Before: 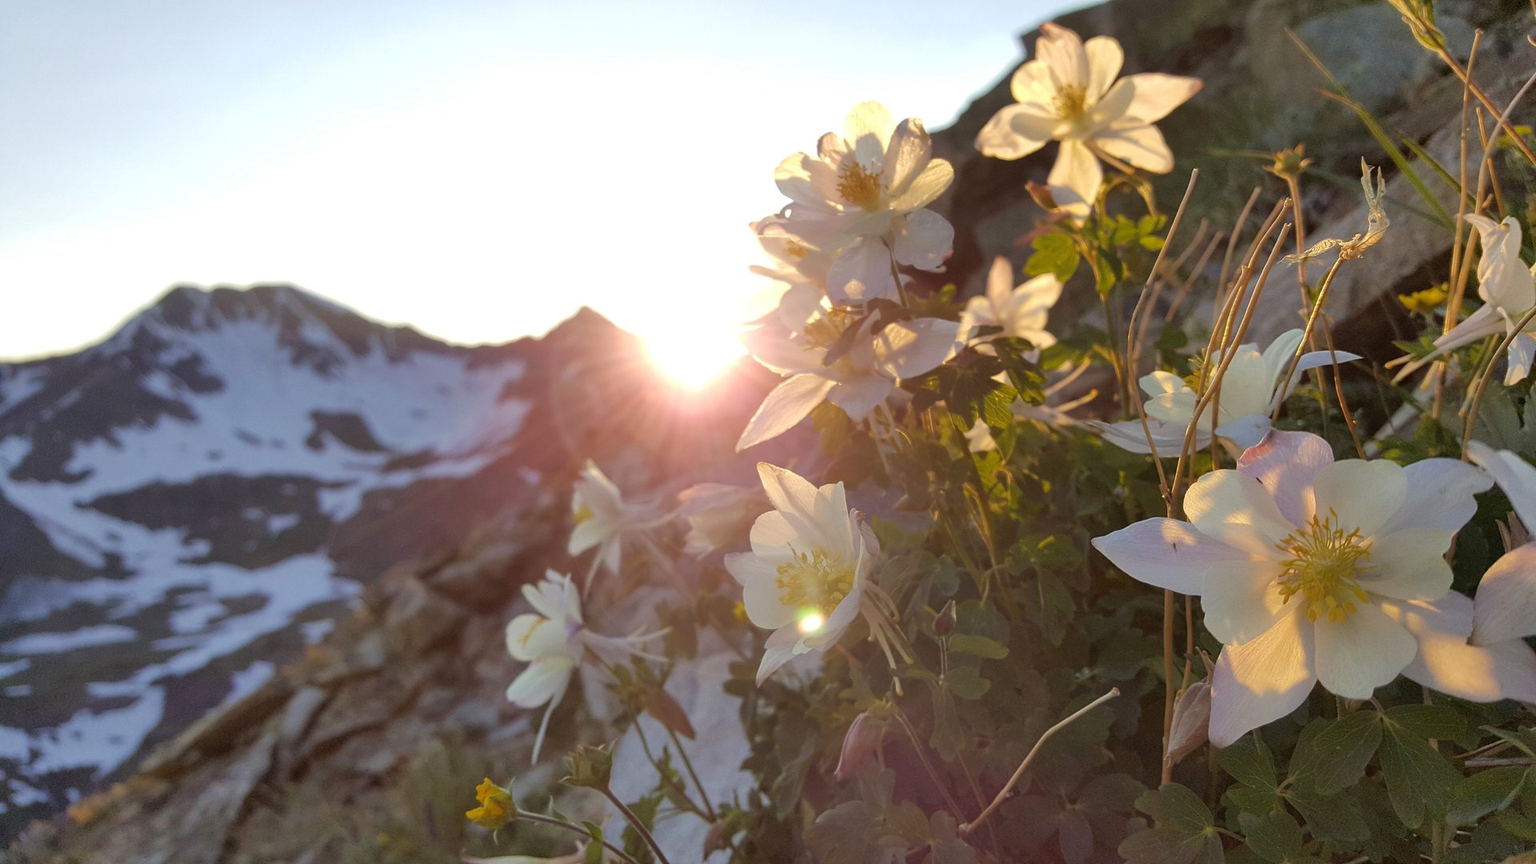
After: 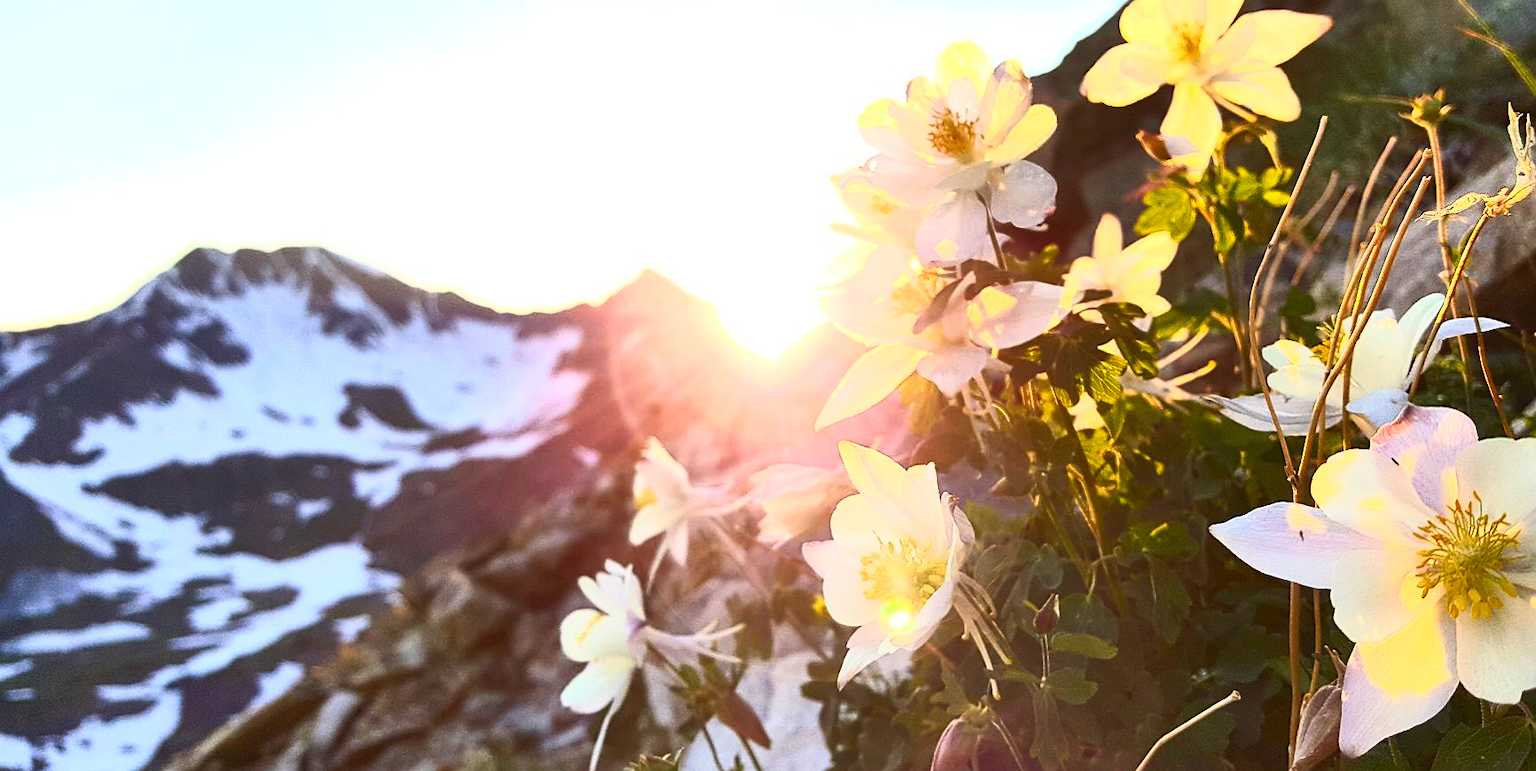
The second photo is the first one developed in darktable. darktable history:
contrast brightness saturation: contrast 0.83, brightness 0.59, saturation 0.59
sharpen: on, module defaults
crop: top 7.49%, right 9.717%, bottom 11.943%
